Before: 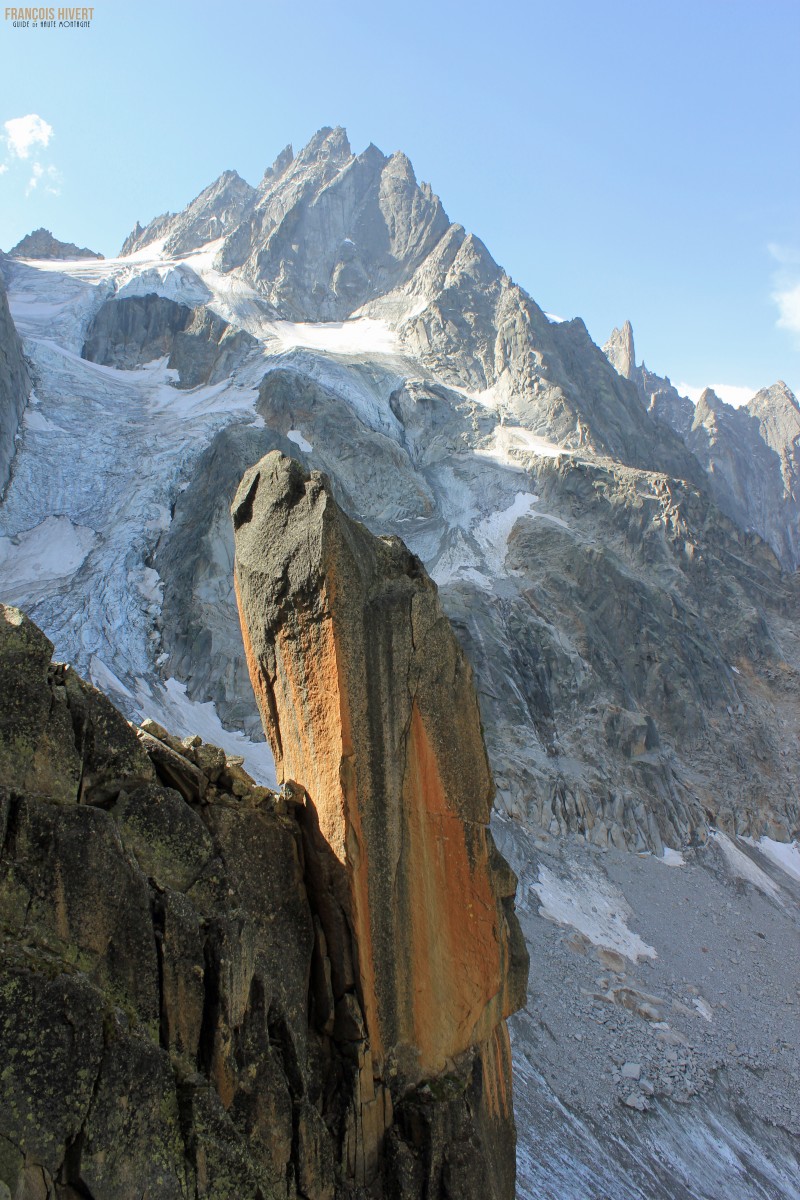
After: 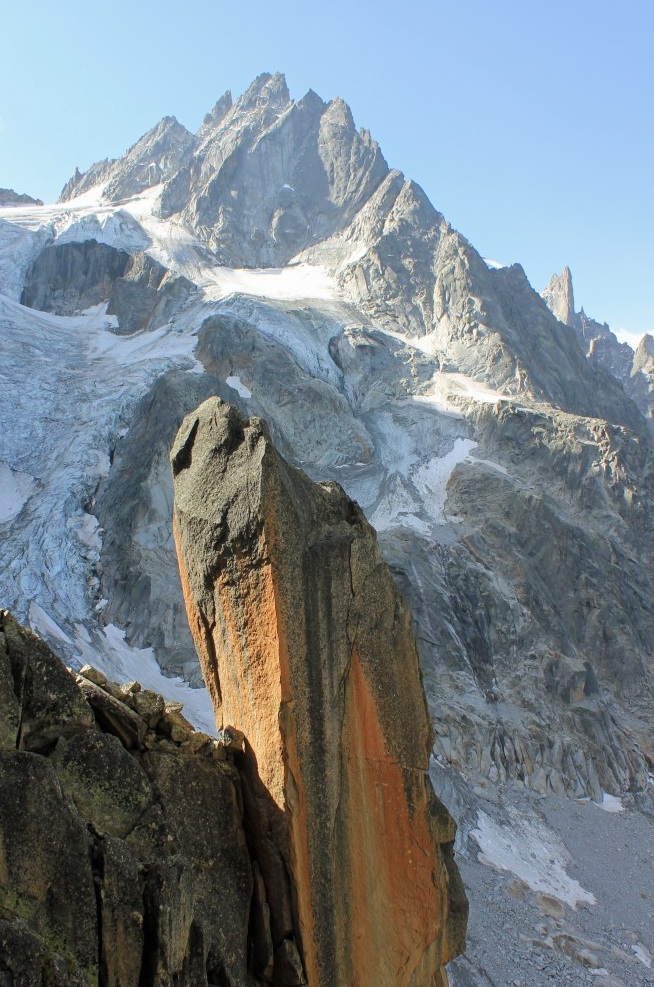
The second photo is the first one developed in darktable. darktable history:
crop and rotate: left 7.64%, top 4.53%, right 10.574%, bottom 13.18%
